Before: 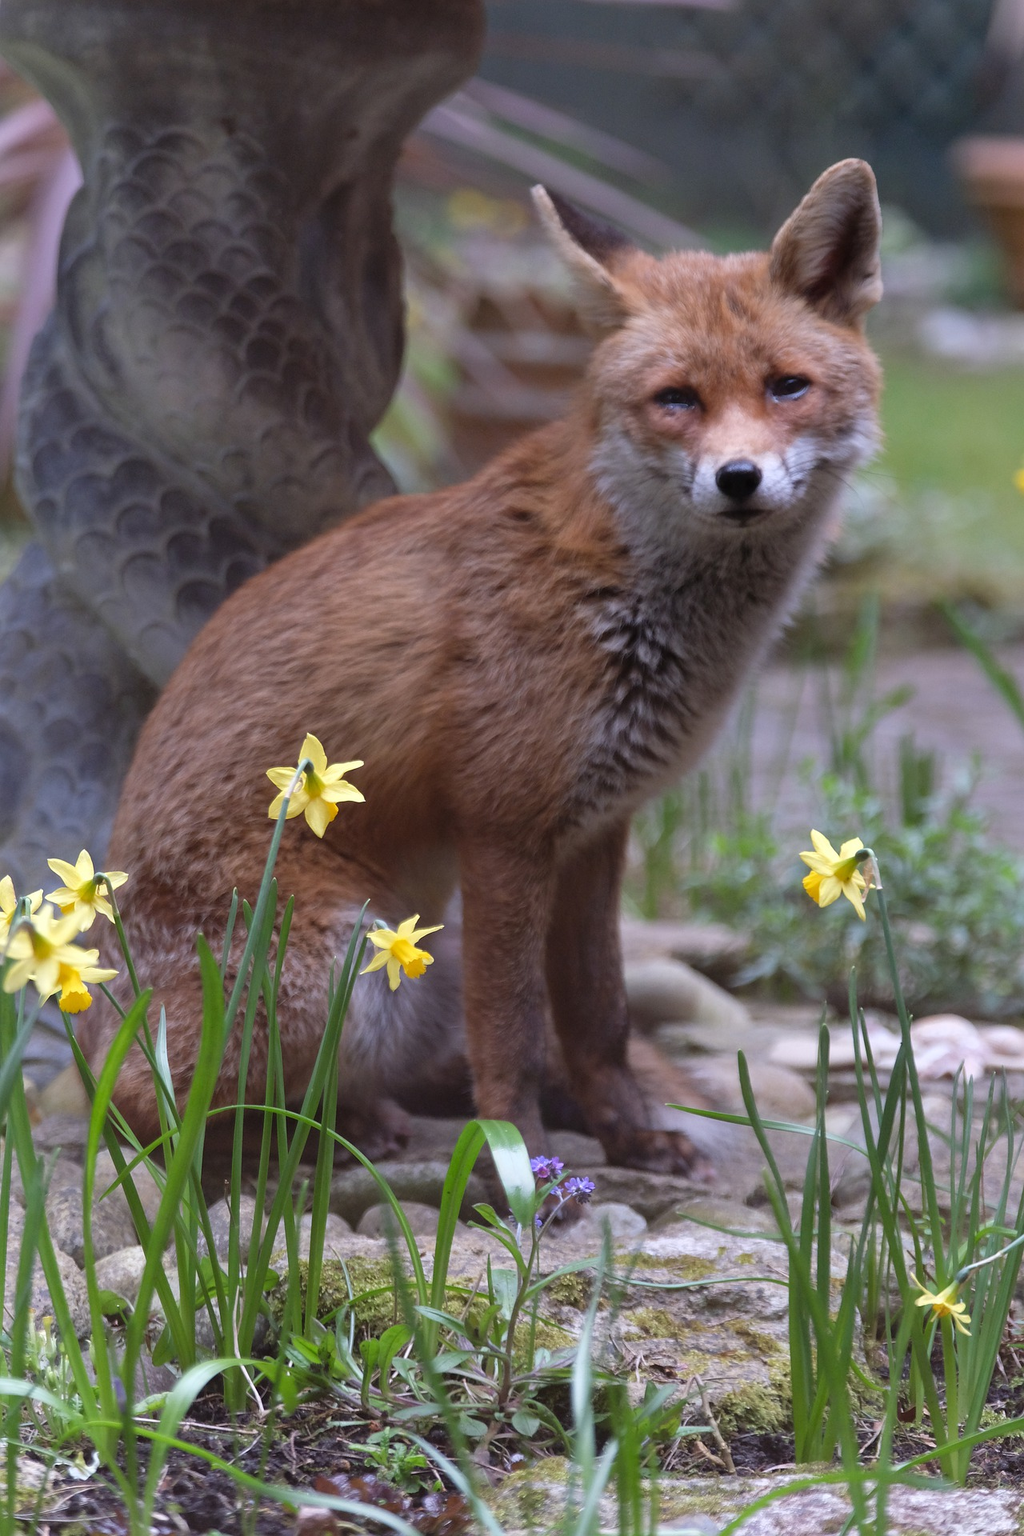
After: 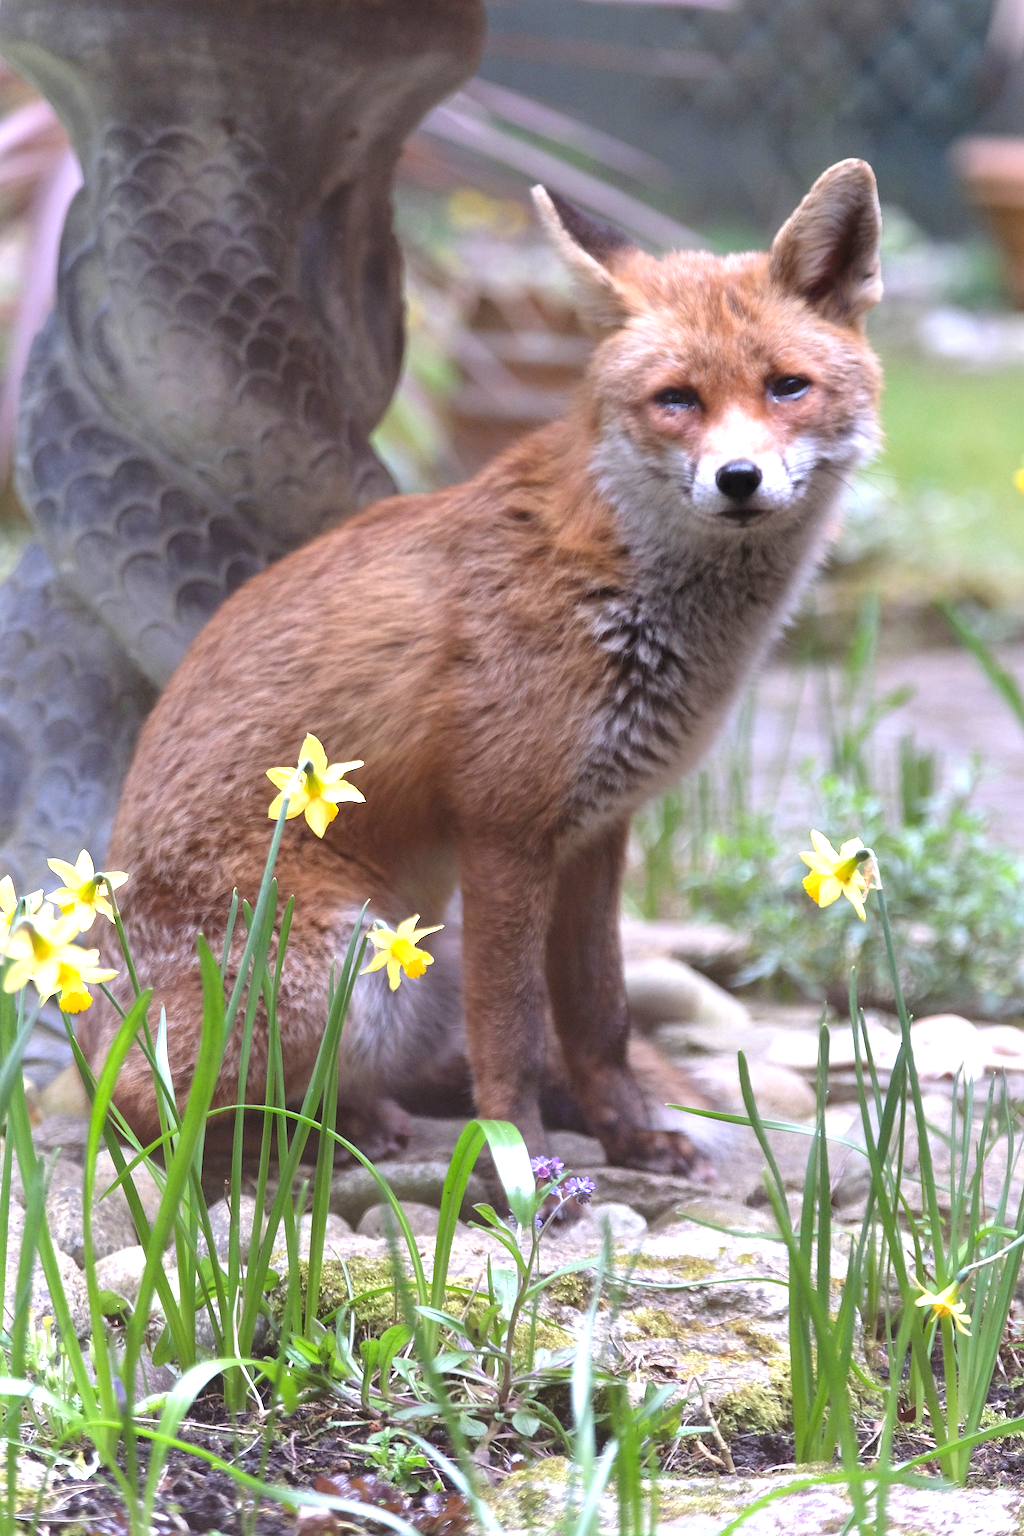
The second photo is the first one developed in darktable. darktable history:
exposure: exposure 1.092 EV, compensate highlight preservation false
